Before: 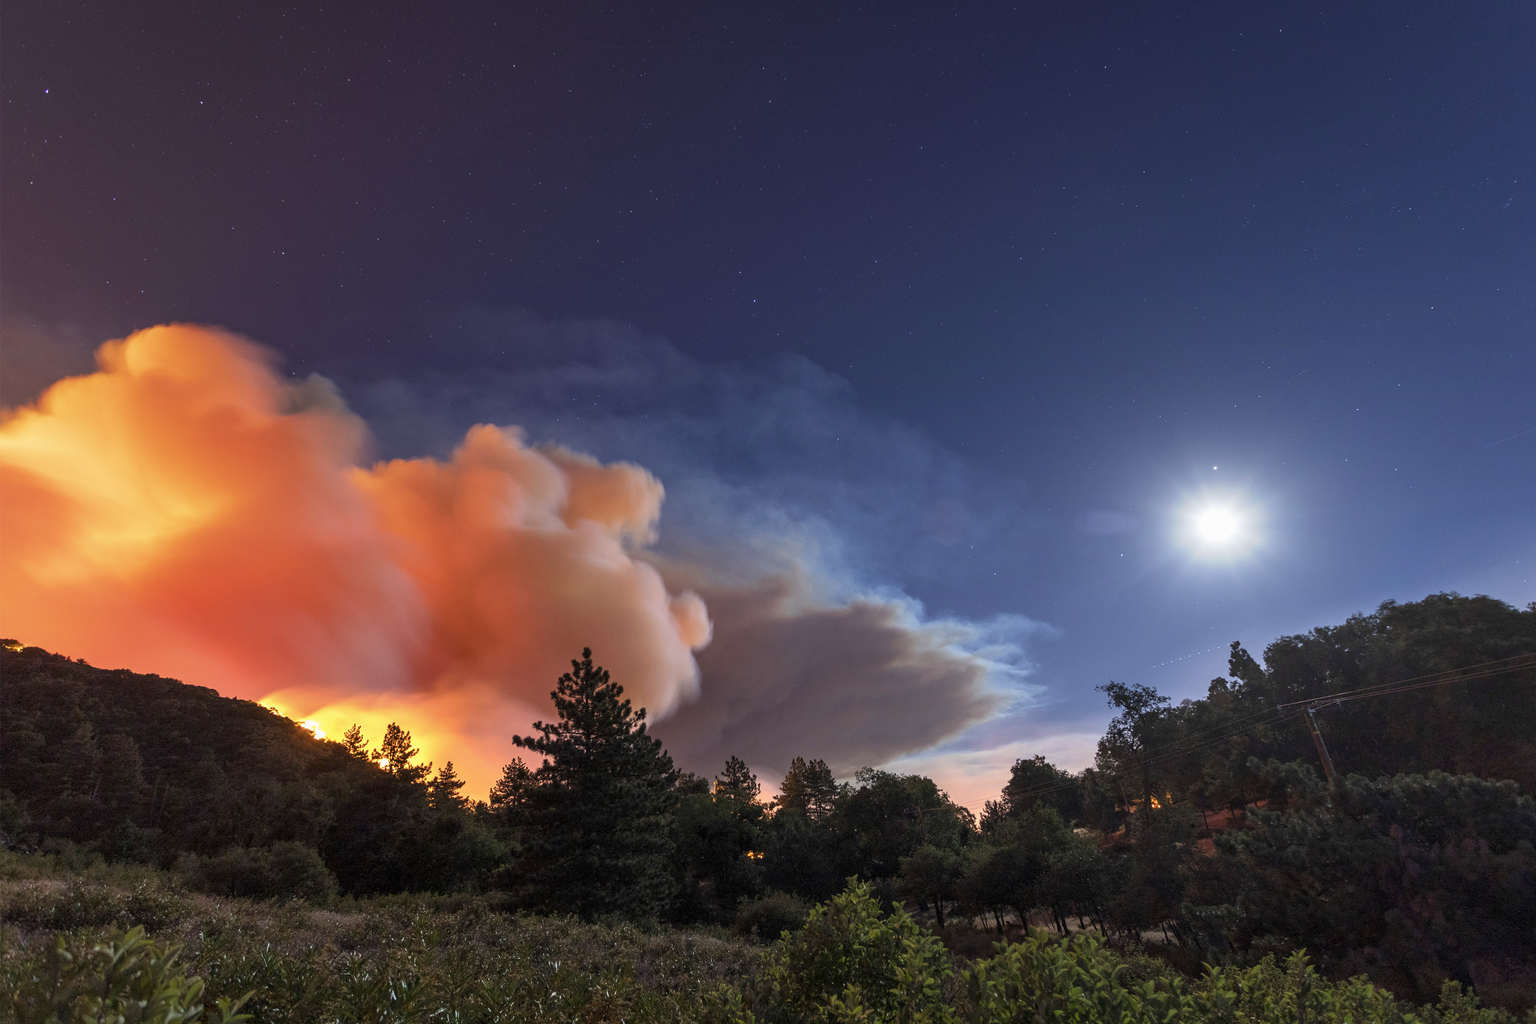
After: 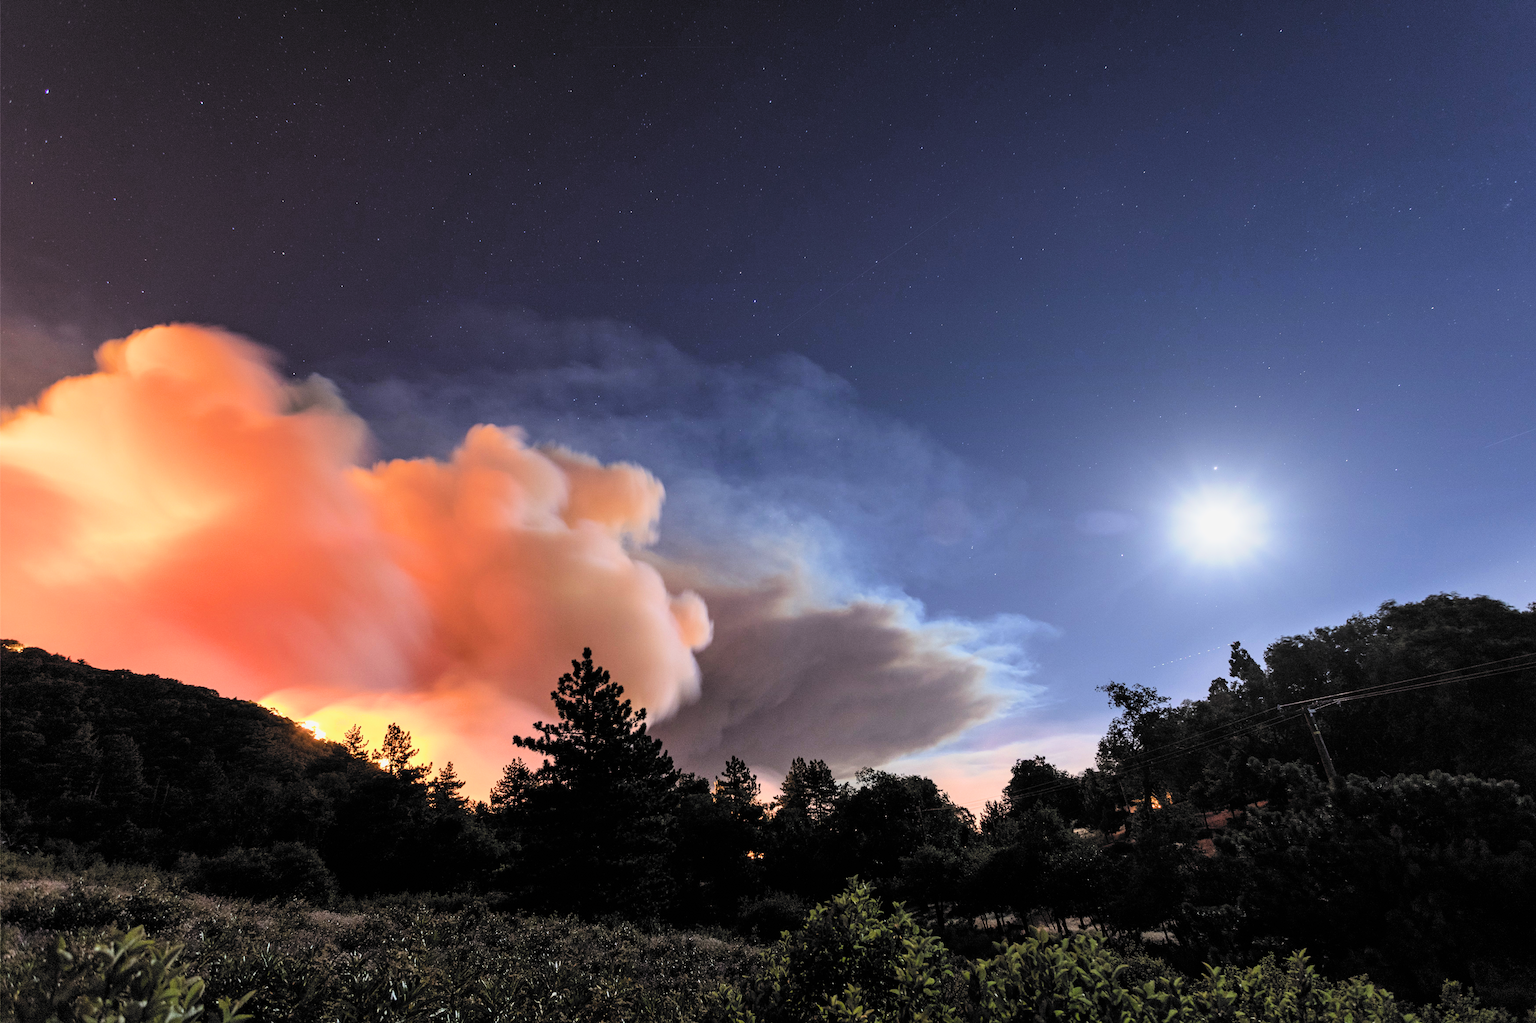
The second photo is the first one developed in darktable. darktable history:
exposure: black level correction 0, exposure 0.597 EV, compensate highlight preservation false
filmic rgb: black relative exposure -5.07 EV, white relative exposure 3.97 EV, threshold 2.99 EV, hardness 2.89, contrast 1.397, highlights saturation mix -30.39%, color science v6 (2022), enable highlight reconstruction true
